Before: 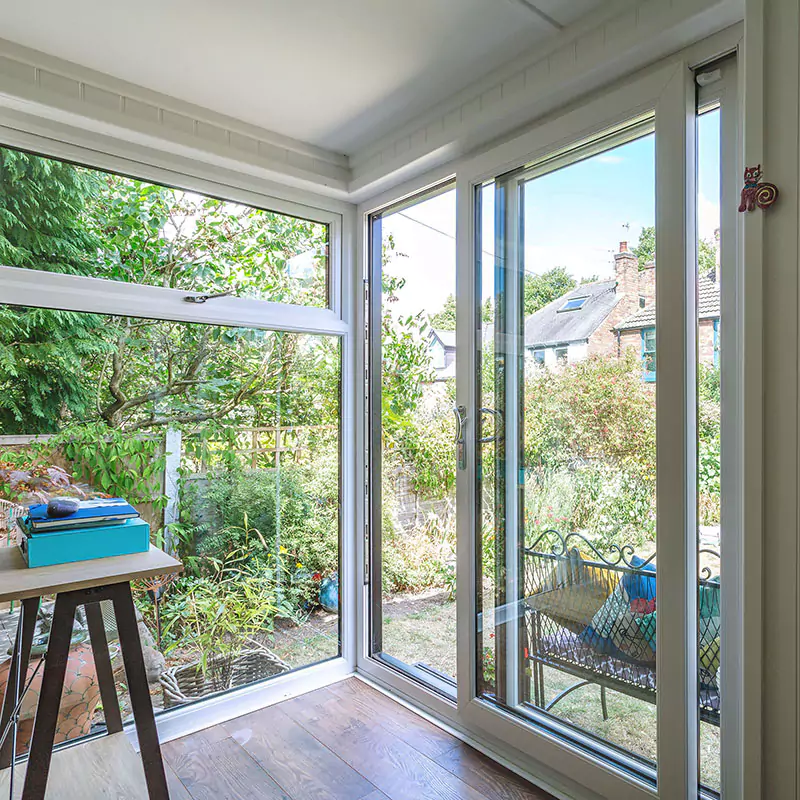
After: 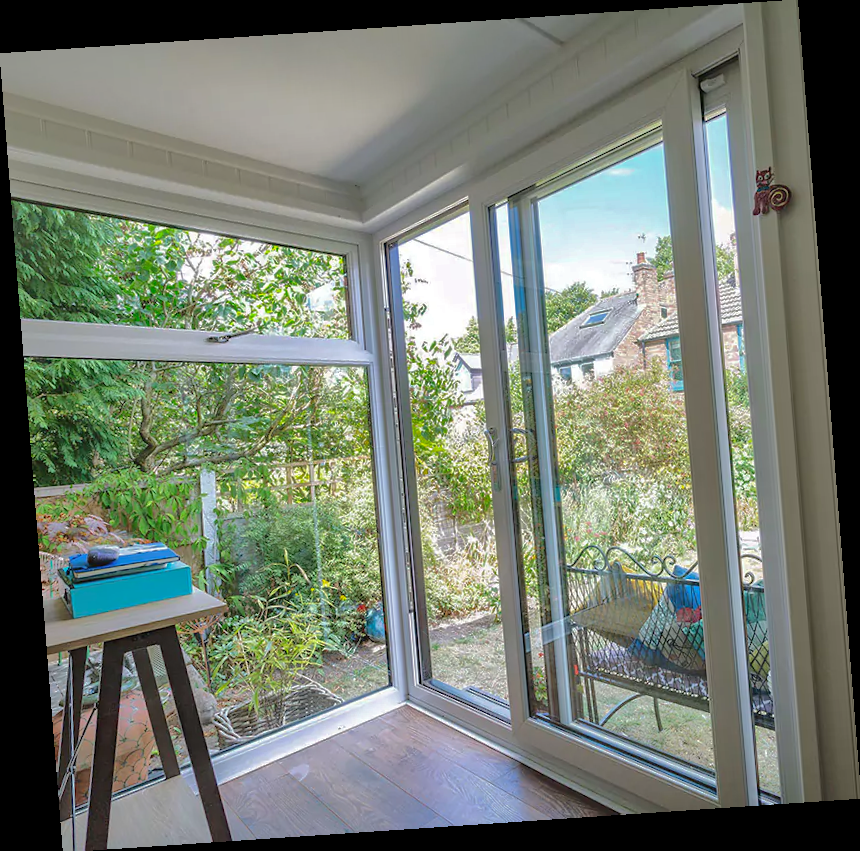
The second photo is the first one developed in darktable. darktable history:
rotate and perspective: rotation -4.2°, shear 0.006, automatic cropping off
shadows and highlights: shadows -19.91, highlights -73.15
